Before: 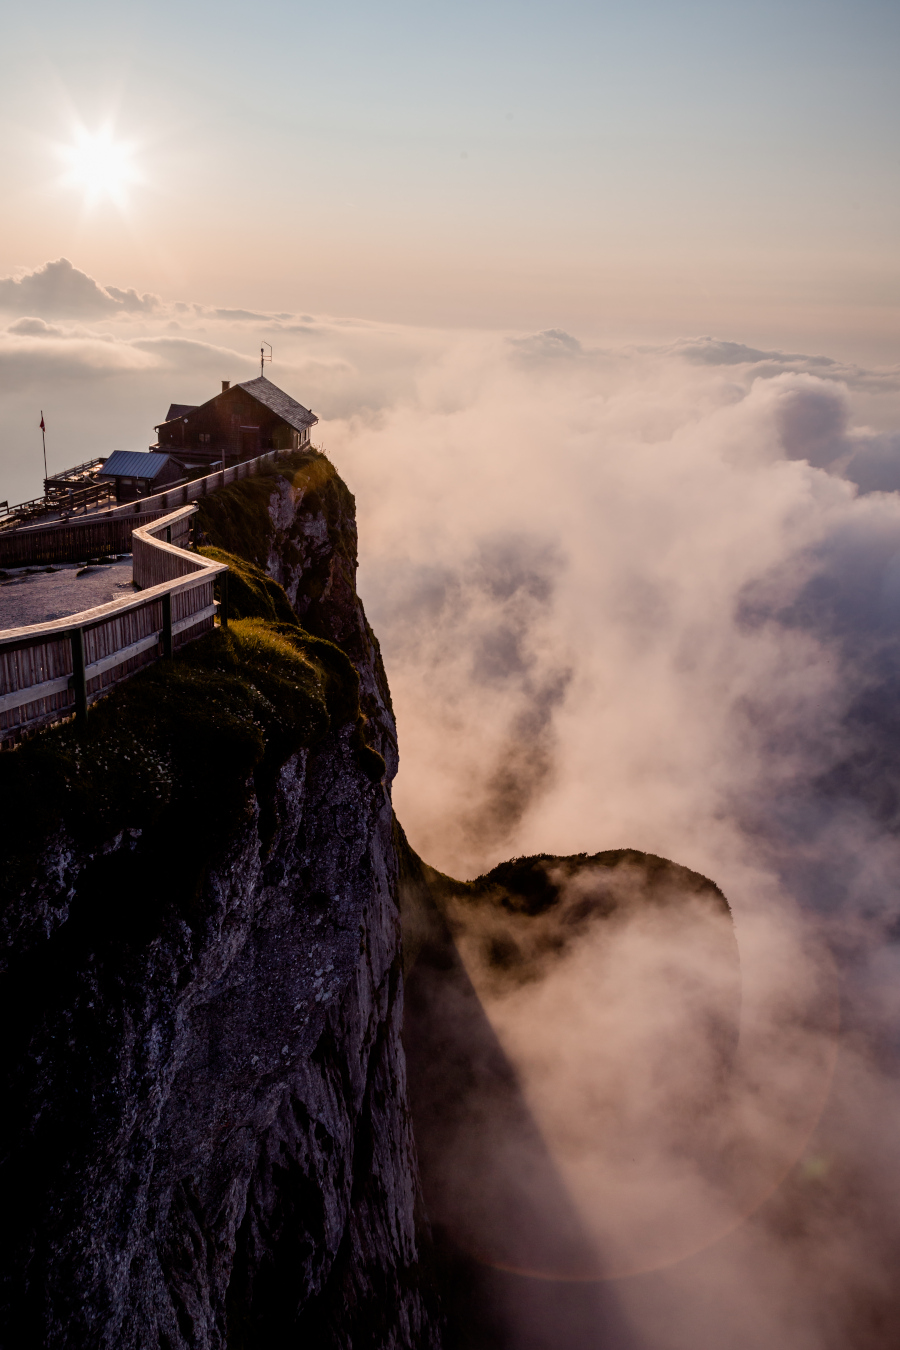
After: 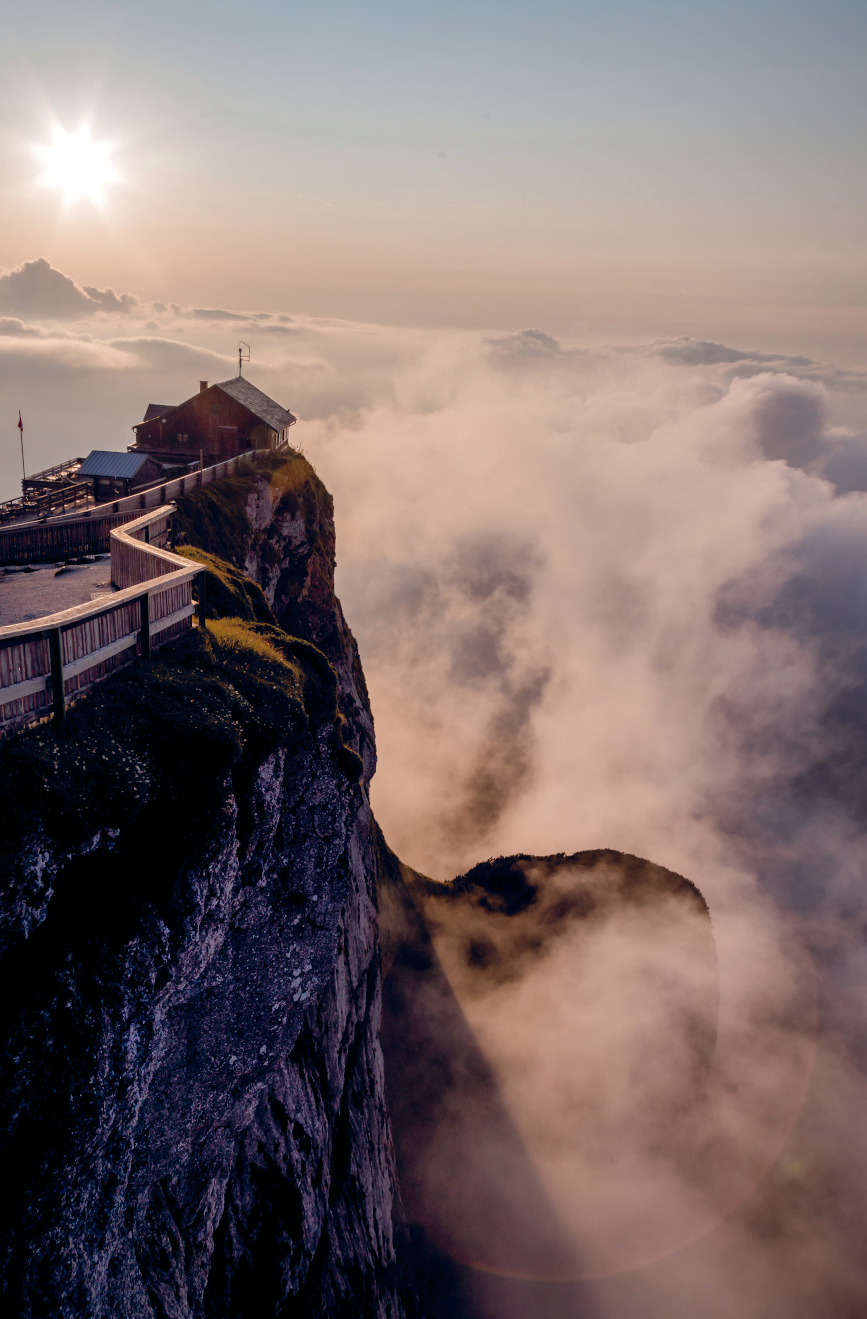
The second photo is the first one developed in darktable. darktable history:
crop and rotate: left 2.536%, right 1.107%, bottom 2.246%
shadows and highlights: on, module defaults
color balance rgb: shadows lift › chroma 3.88%, shadows lift › hue 88.52°, power › hue 214.65°, global offset › chroma 0.1%, global offset › hue 252.4°, contrast 4.45%
